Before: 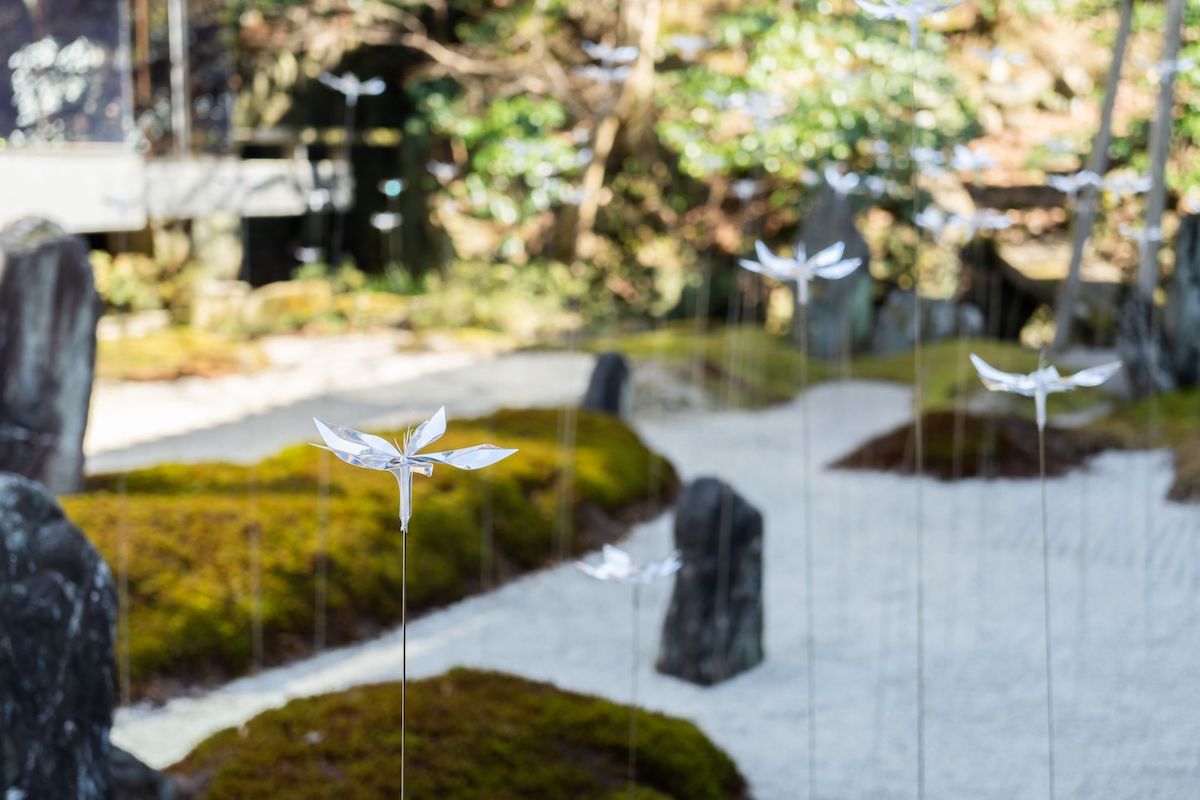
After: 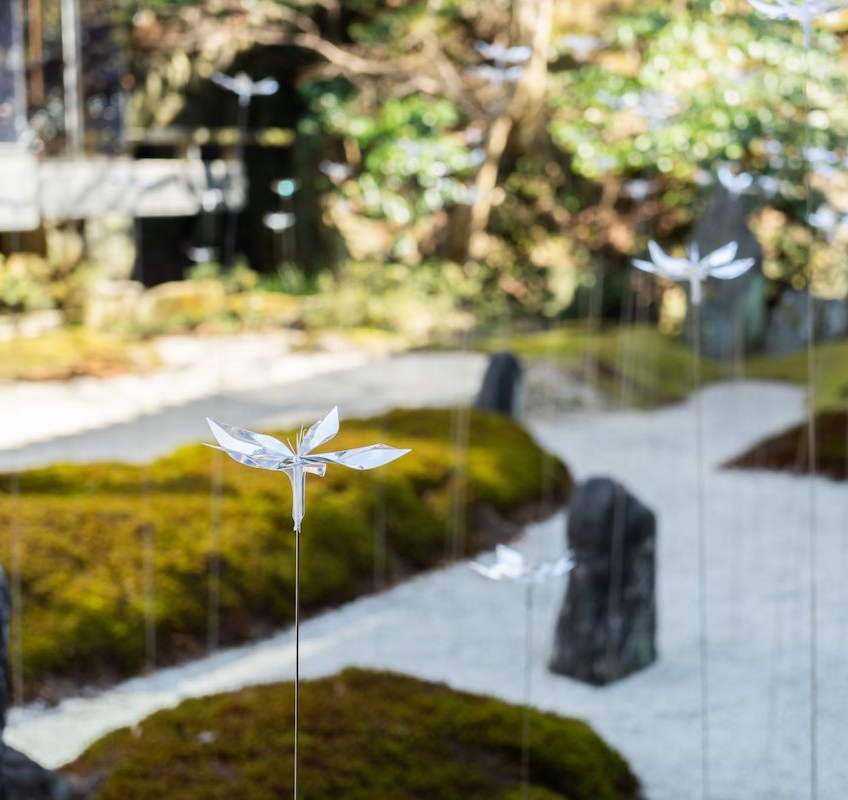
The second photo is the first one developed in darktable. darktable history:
crop and rotate: left 8.986%, right 20.275%
